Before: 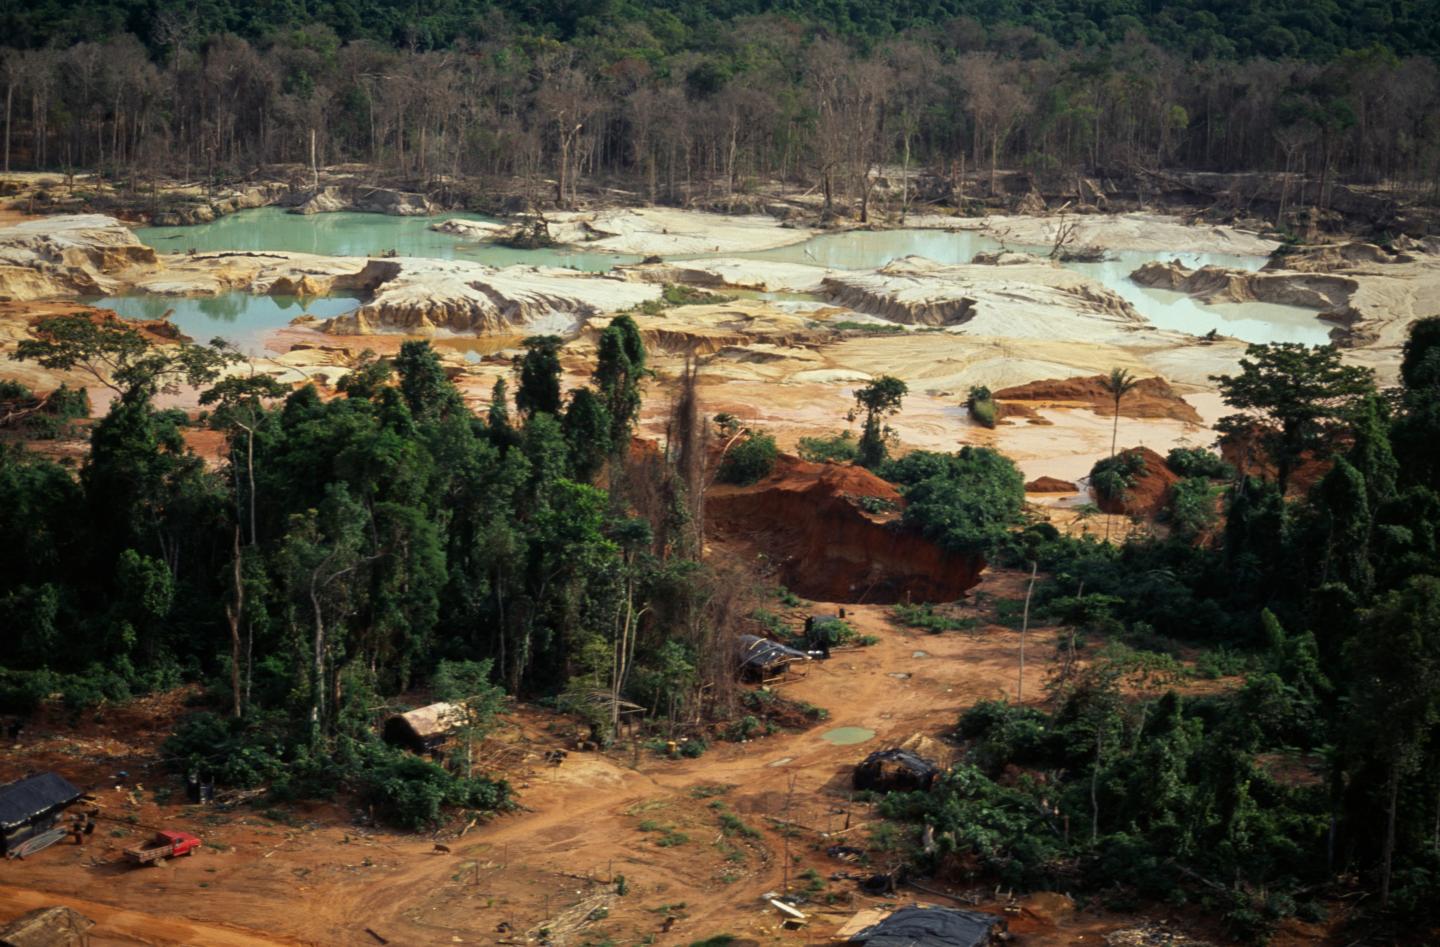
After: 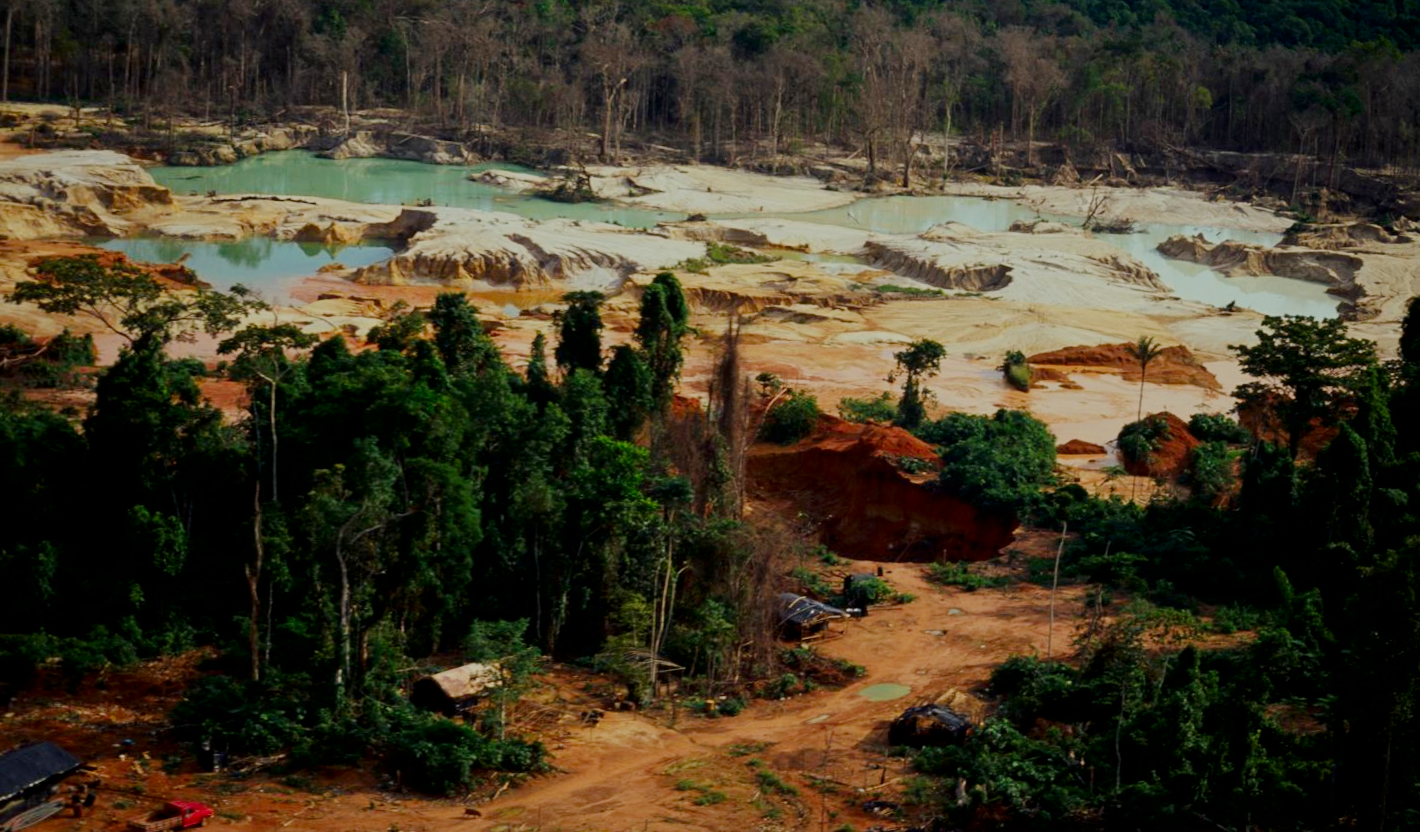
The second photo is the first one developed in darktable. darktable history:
crop: top 0.448%, right 0.264%, bottom 5.045%
exposure: exposure 0.785 EV, compensate highlight preservation false
contrast brightness saturation: brightness -0.25, saturation 0.2
rotate and perspective: rotation 0.679°, lens shift (horizontal) 0.136, crop left 0.009, crop right 0.991, crop top 0.078, crop bottom 0.95
shadows and highlights: radius 121.13, shadows 21.4, white point adjustment -9.72, highlights -14.39, soften with gaussian
filmic rgb: black relative exposure -7.32 EV, white relative exposure 5.09 EV, hardness 3.2
